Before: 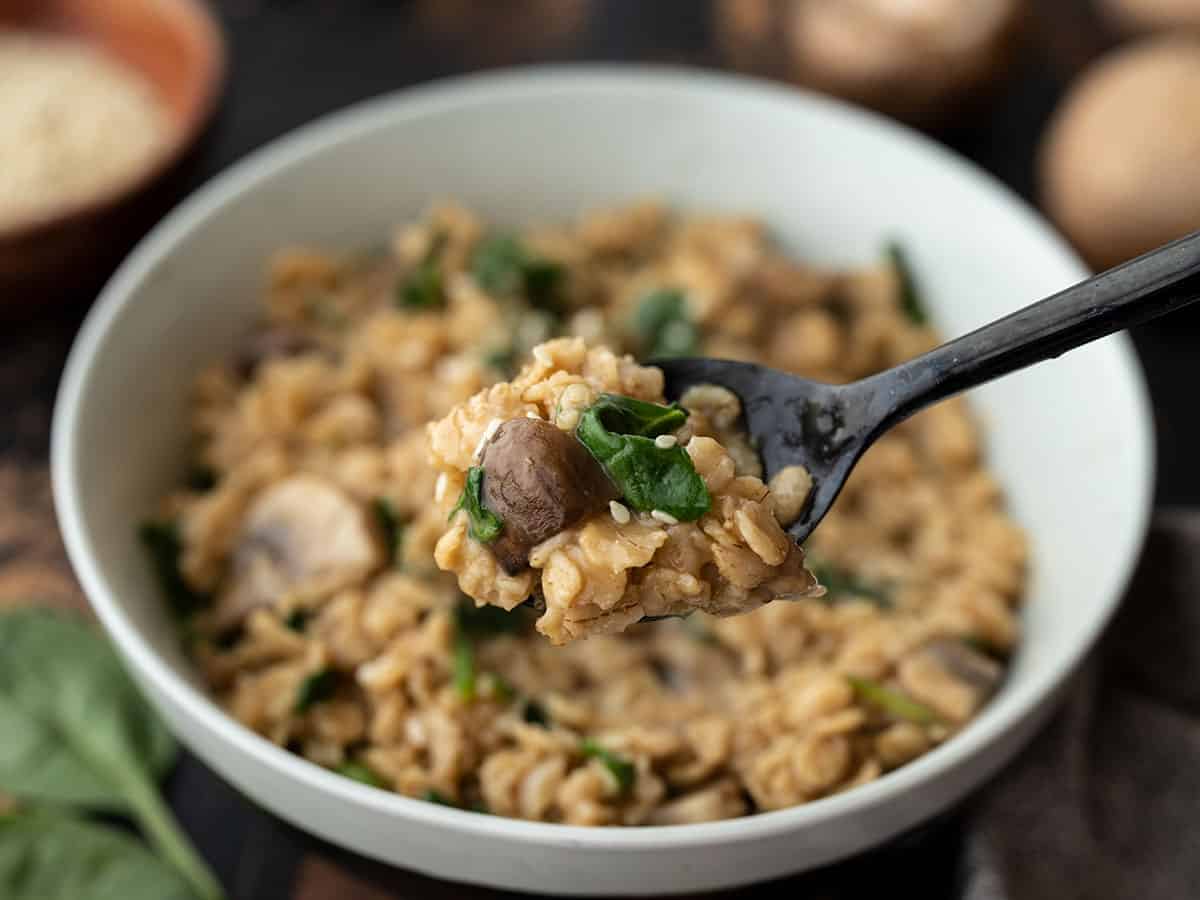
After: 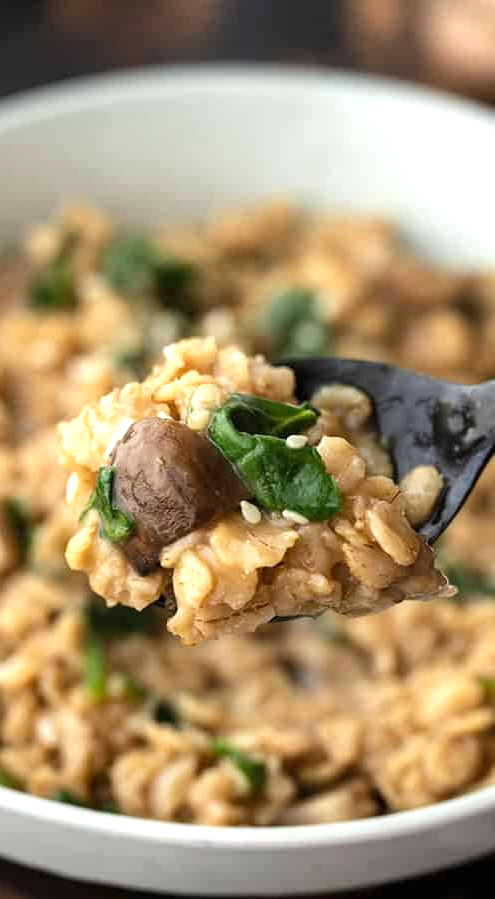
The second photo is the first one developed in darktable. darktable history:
crop: left 30.812%, right 27.42%
exposure: black level correction 0, exposure 0.6 EV, compensate highlight preservation false
color correction: highlights a* -0.094, highlights b* 0.101
